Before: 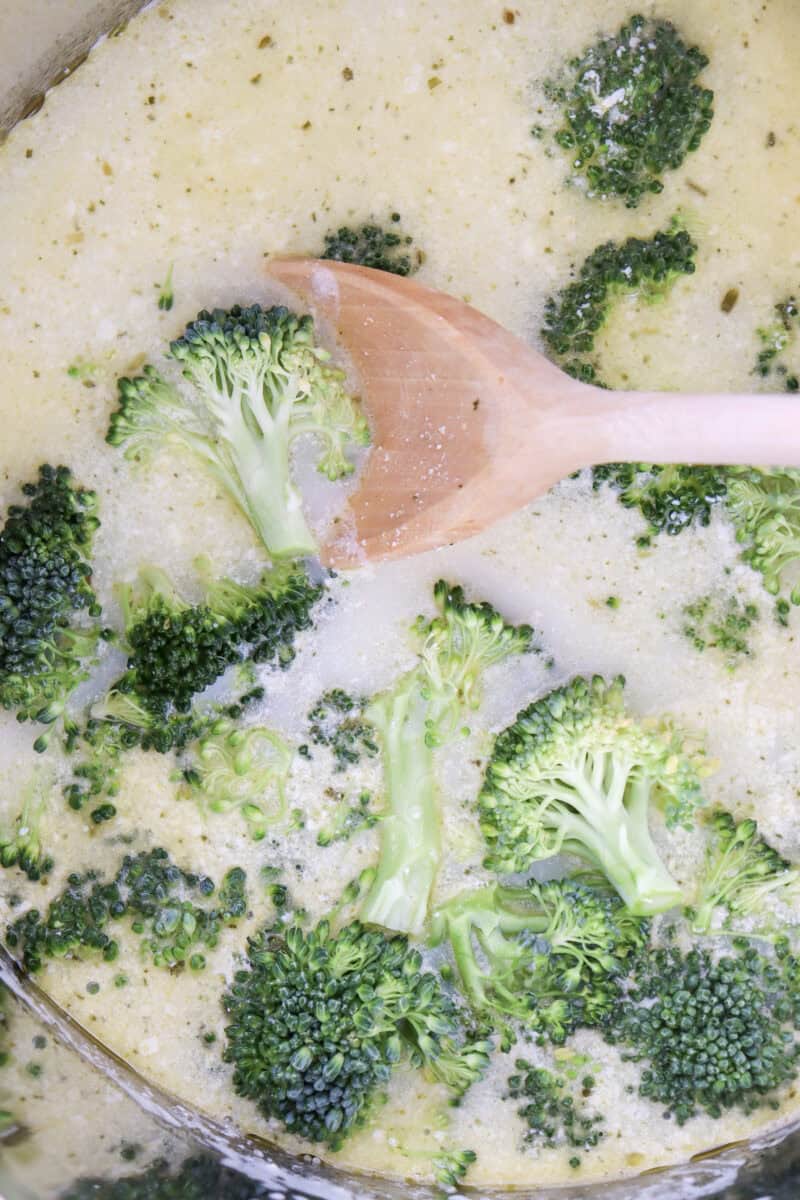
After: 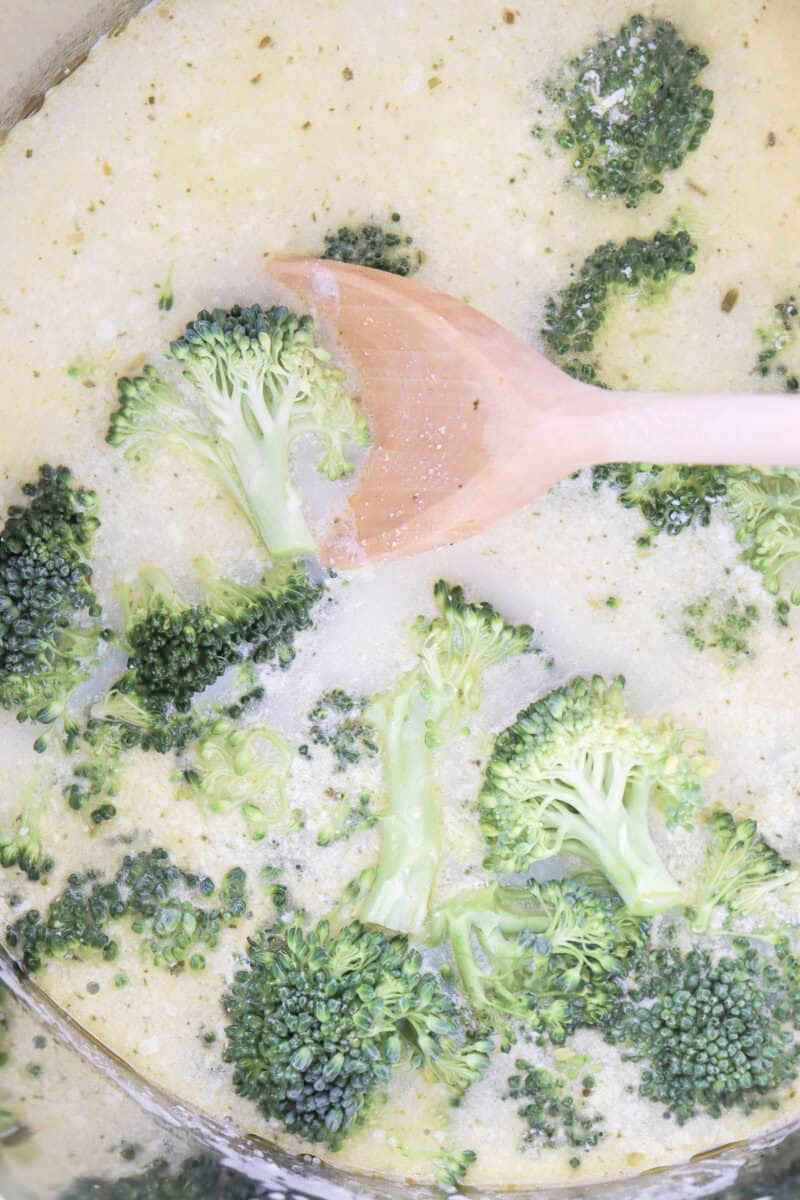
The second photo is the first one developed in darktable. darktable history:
velvia: strength 44.74%
contrast brightness saturation: brightness 0.183, saturation -0.505
